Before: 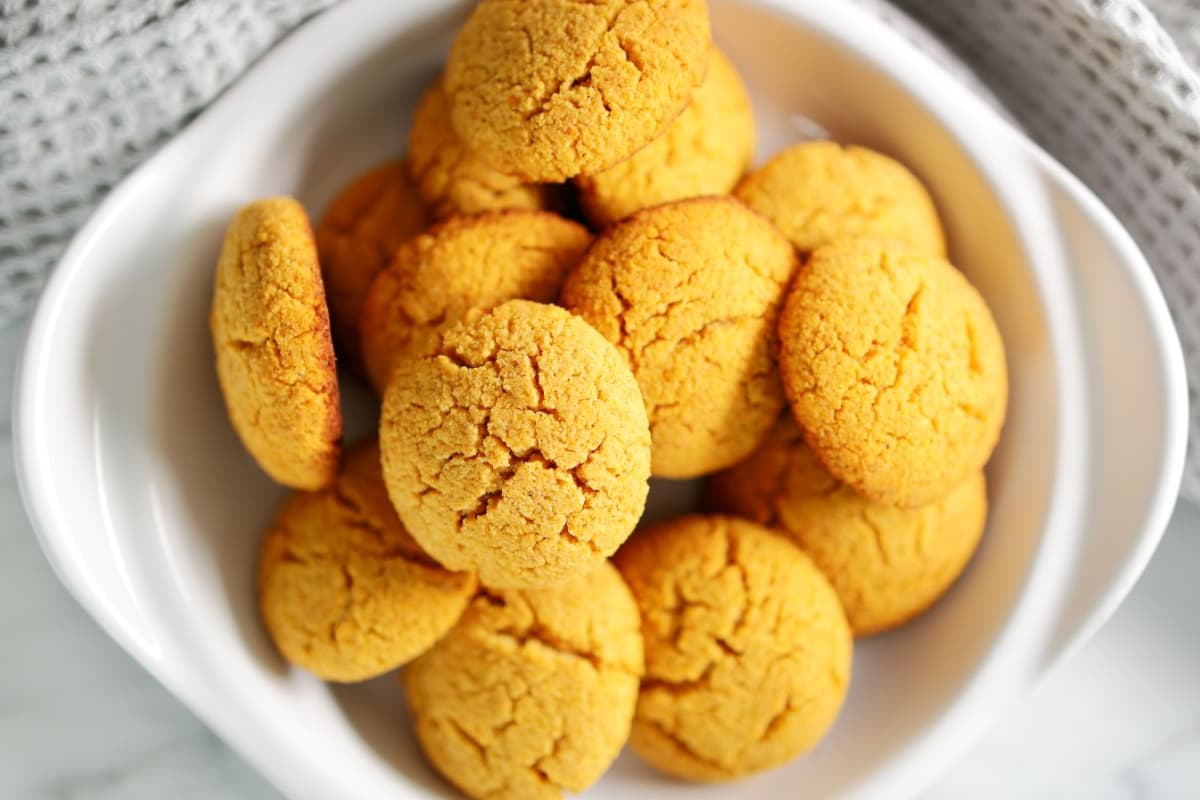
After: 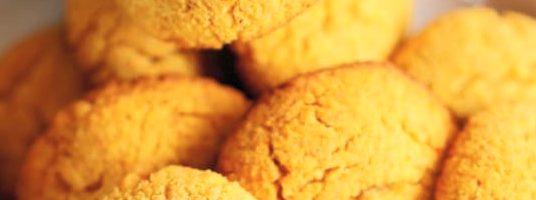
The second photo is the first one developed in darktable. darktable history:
contrast brightness saturation: brightness 0.13
crop: left 28.64%, top 16.832%, right 26.637%, bottom 58.055%
